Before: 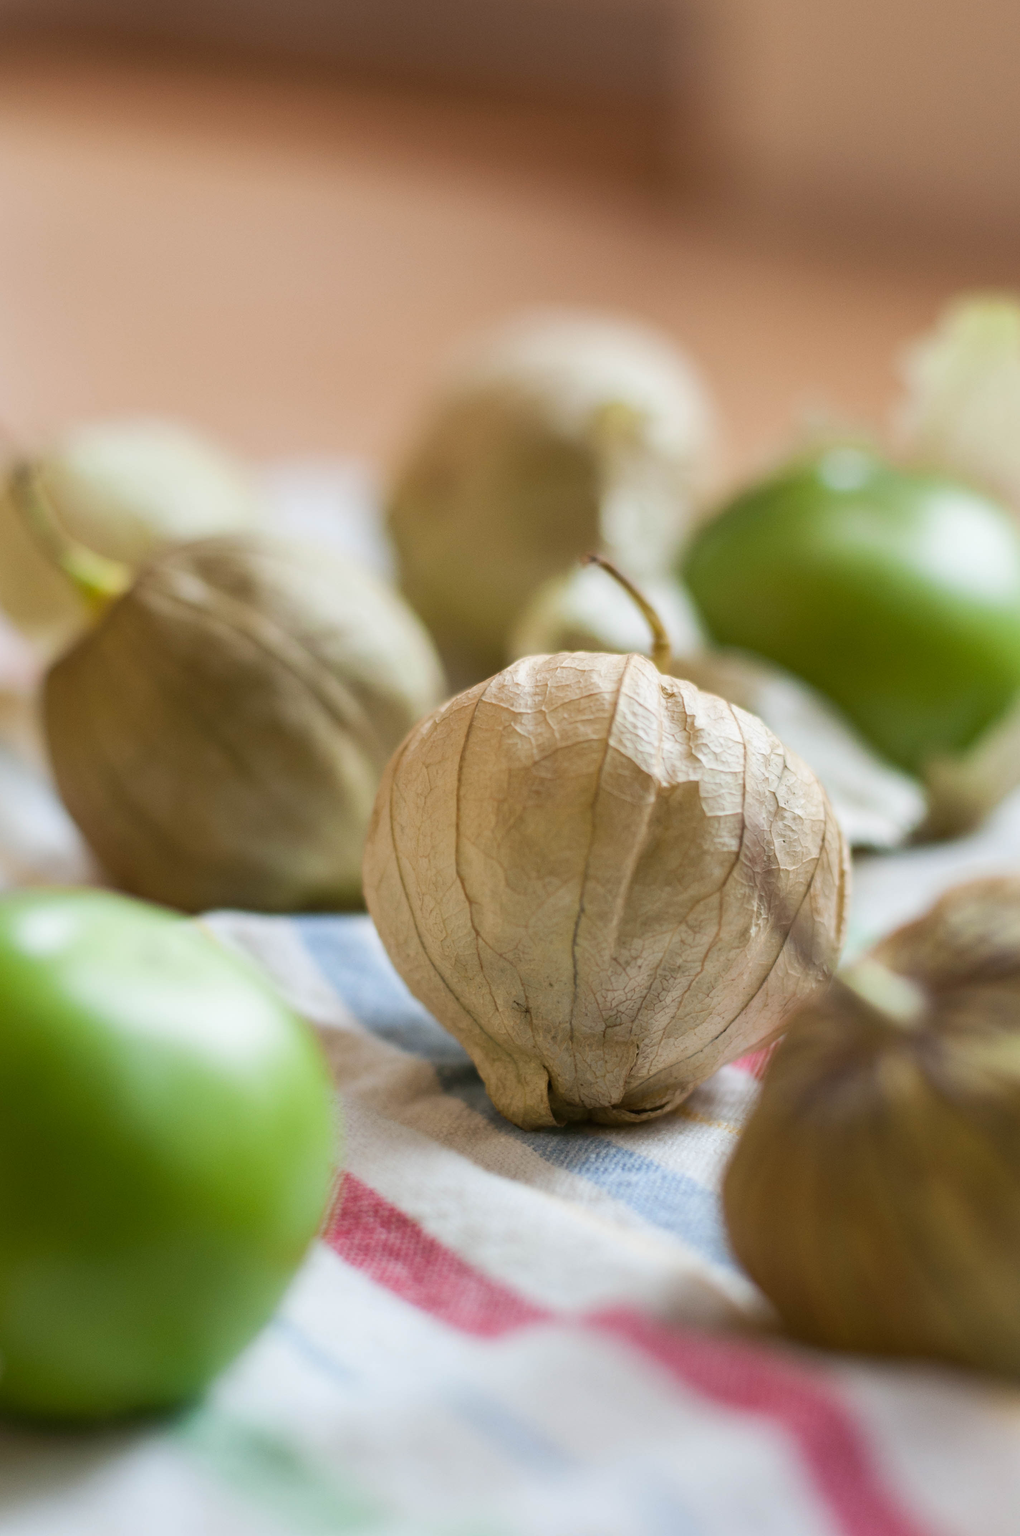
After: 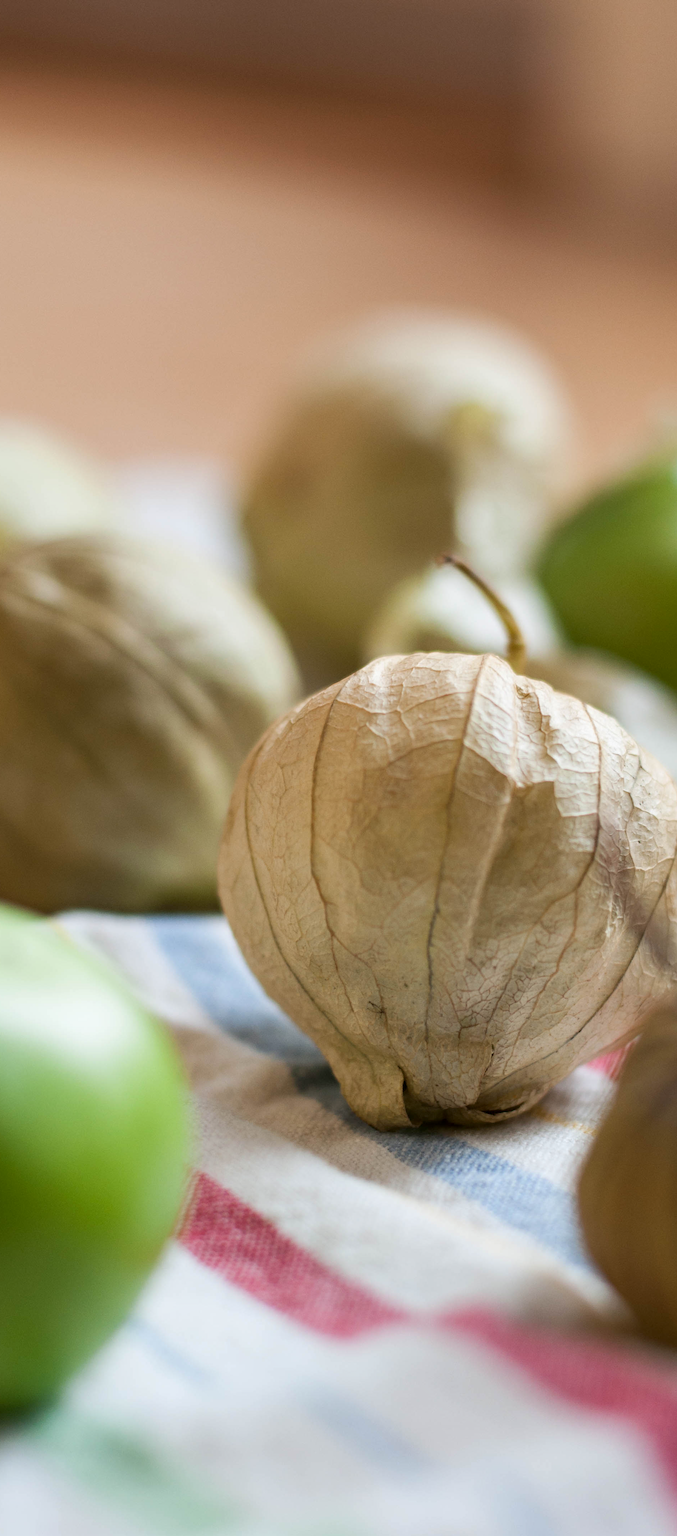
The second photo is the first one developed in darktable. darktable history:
contrast equalizer: y [[0.6 ×6], [0.55 ×6], [0 ×6], [0 ×6], [0 ×6]], mix 0.189
crop and rotate: left 14.287%, right 19.278%
